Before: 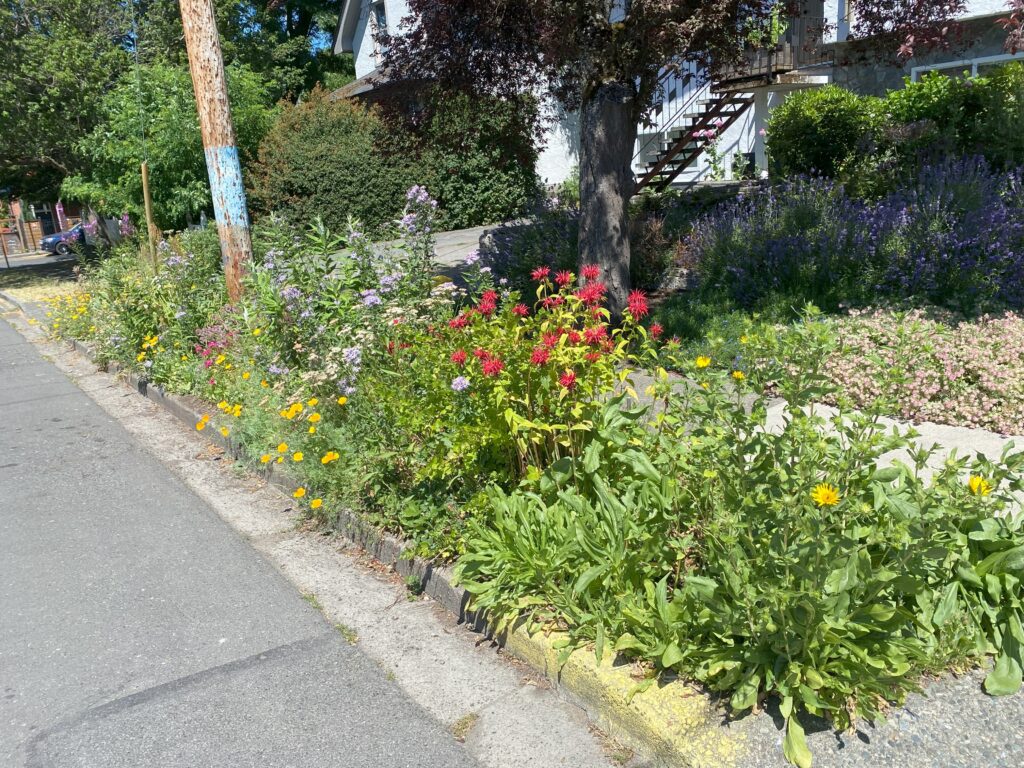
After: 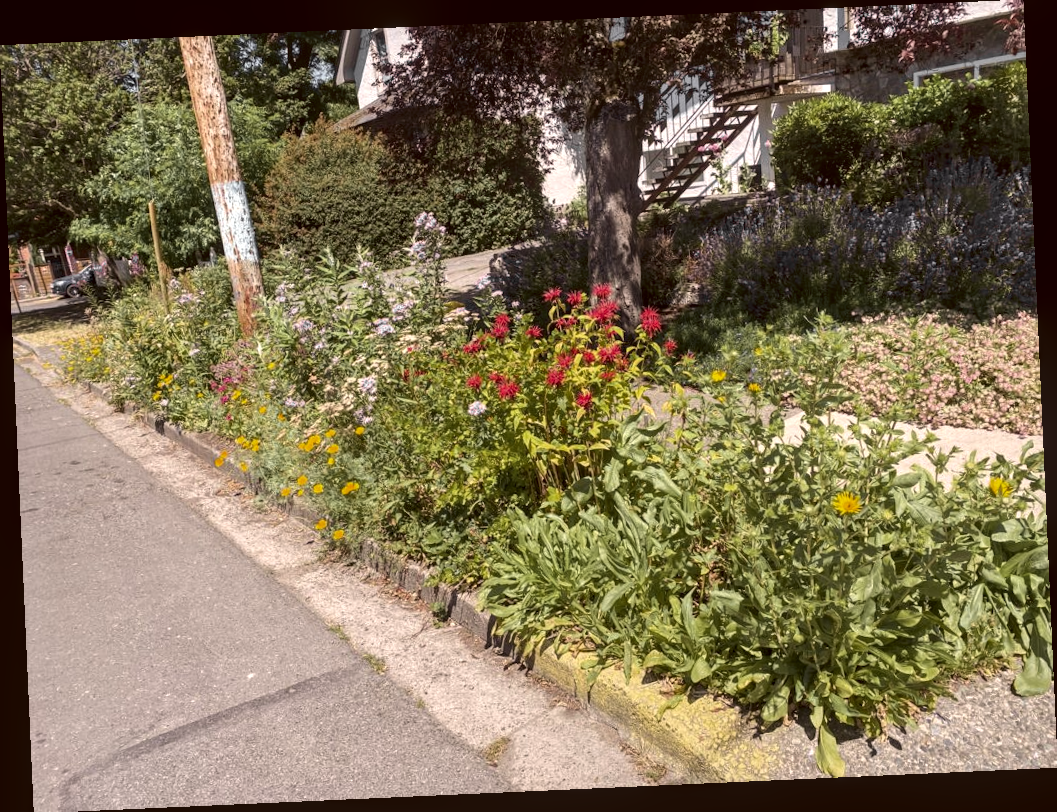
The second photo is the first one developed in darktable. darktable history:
bloom: size 13.65%, threshold 98.39%, strength 4.82%
tone equalizer: -8 EV -0.417 EV, -7 EV -0.389 EV, -6 EV -0.333 EV, -5 EV -0.222 EV, -3 EV 0.222 EV, -2 EV 0.333 EV, -1 EV 0.389 EV, +0 EV 0.417 EV, edges refinement/feathering 500, mask exposure compensation -1.57 EV, preserve details no
rotate and perspective: rotation -2.56°, automatic cropping off
local contrast: on, module defaults
color zones: curves: ch0 [(0.004, 0.388) (0.125, 0.392) (0.25, 0.404) (0.375, 0.5) (0.5, 0.5) (0.625, 0.5) (0.75, 0.5) (0.875, 0.5)]; ch1 [(0, 0.5) (0.125, 0.5) (0.25, 0.5) (0.375, 0.124) (0.524, 0.124) (0.645, 0.128) (0.789, 0.132) (0.914, 0.096) (0.998, 0.068)]
color correction: highlights a* 10.21, highlights b* 9.79, shadows a* 8.61, shadows b* 7.88, saturation 0.8
